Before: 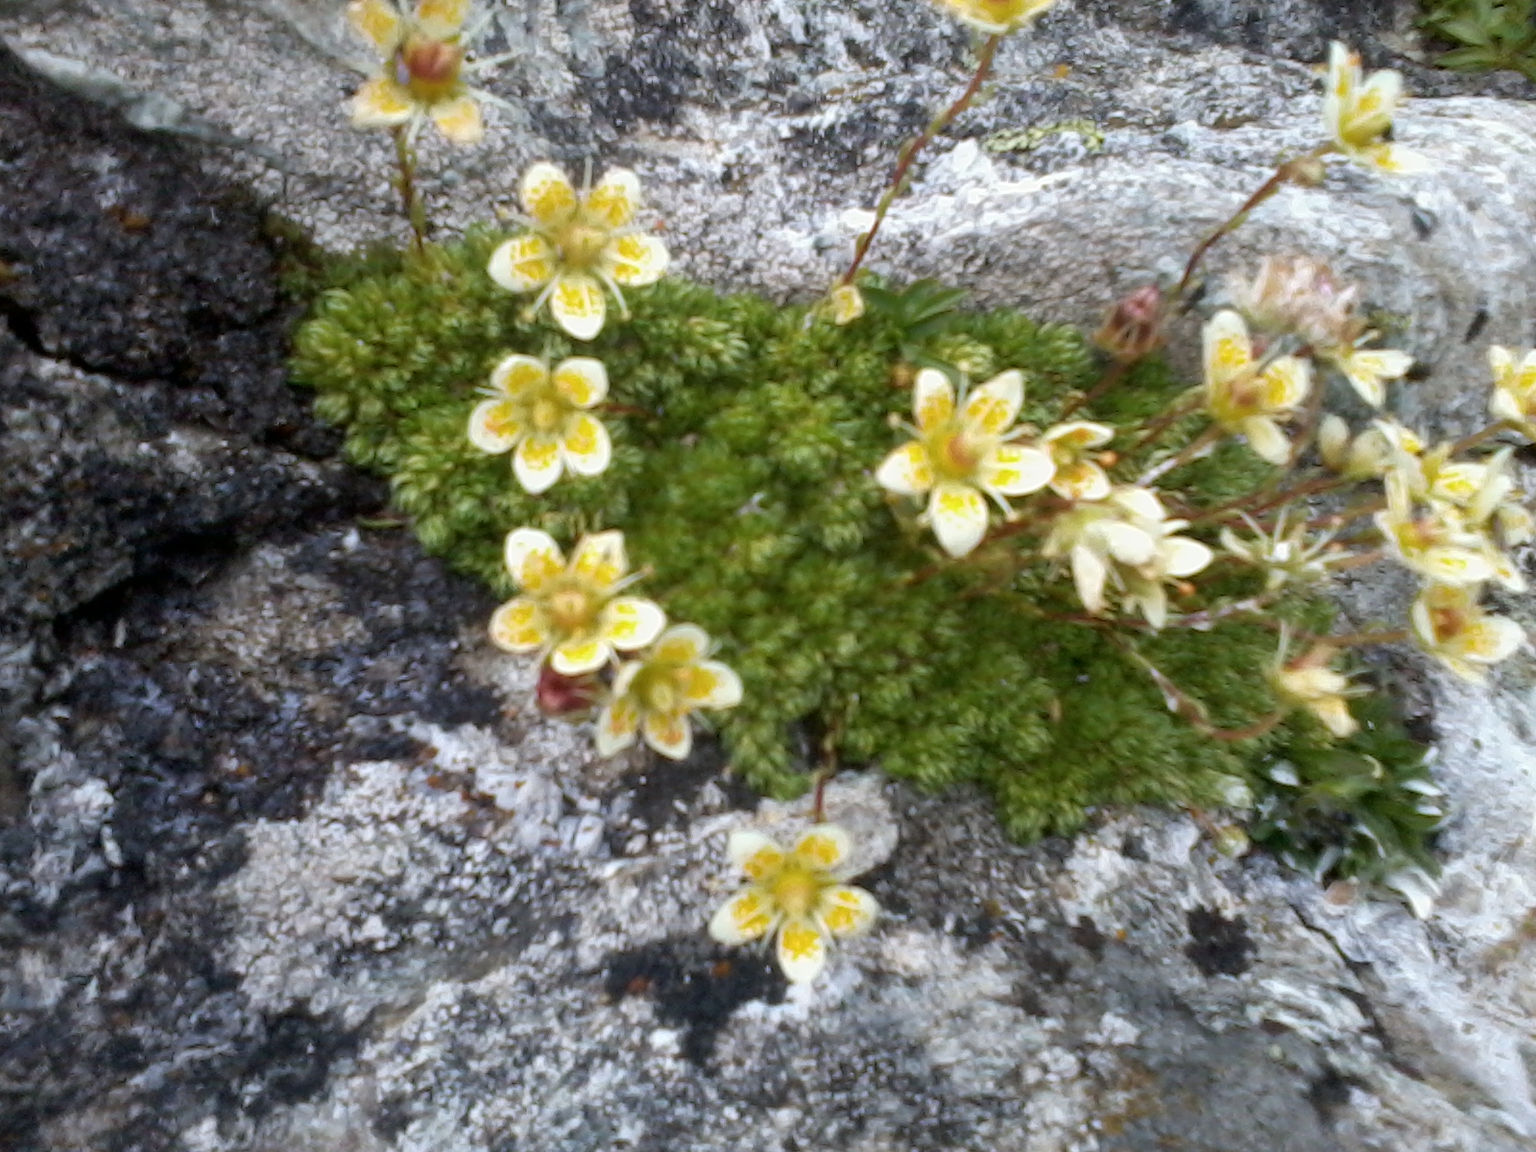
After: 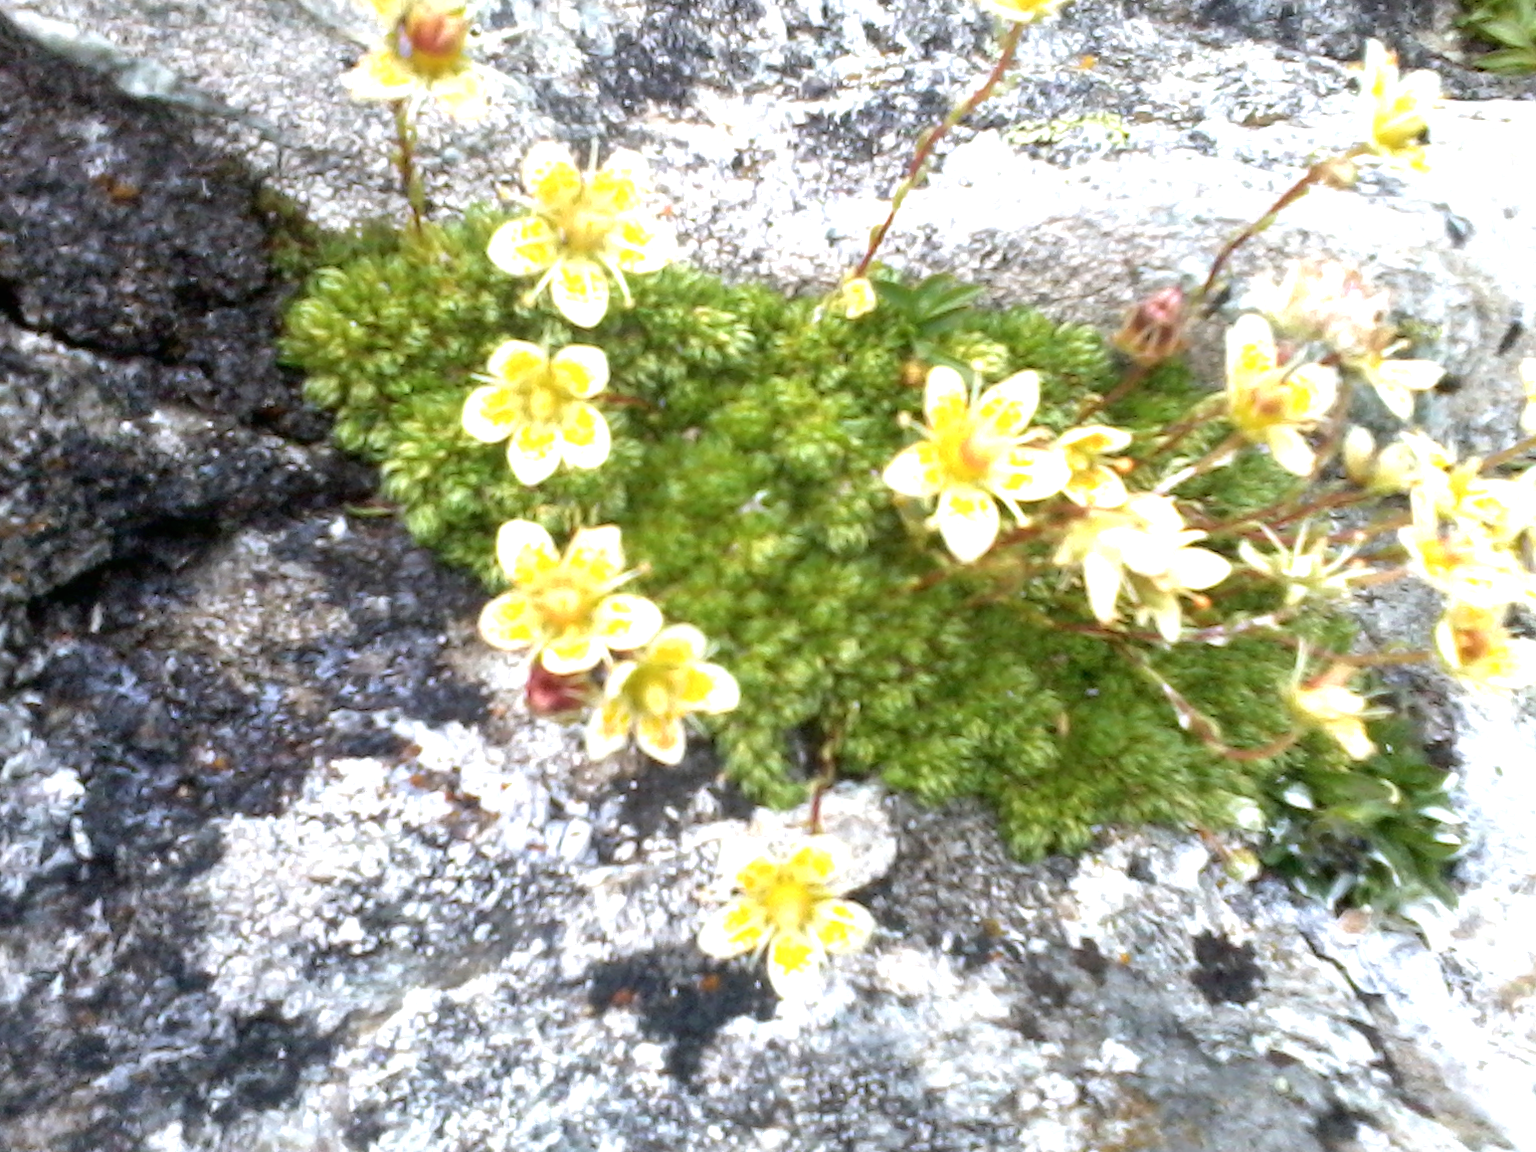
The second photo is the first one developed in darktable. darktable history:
exposure: black level correction 0, exposure 1.2 EV, compensate highlight preservation false
crop and rotate: angle -1.56°
